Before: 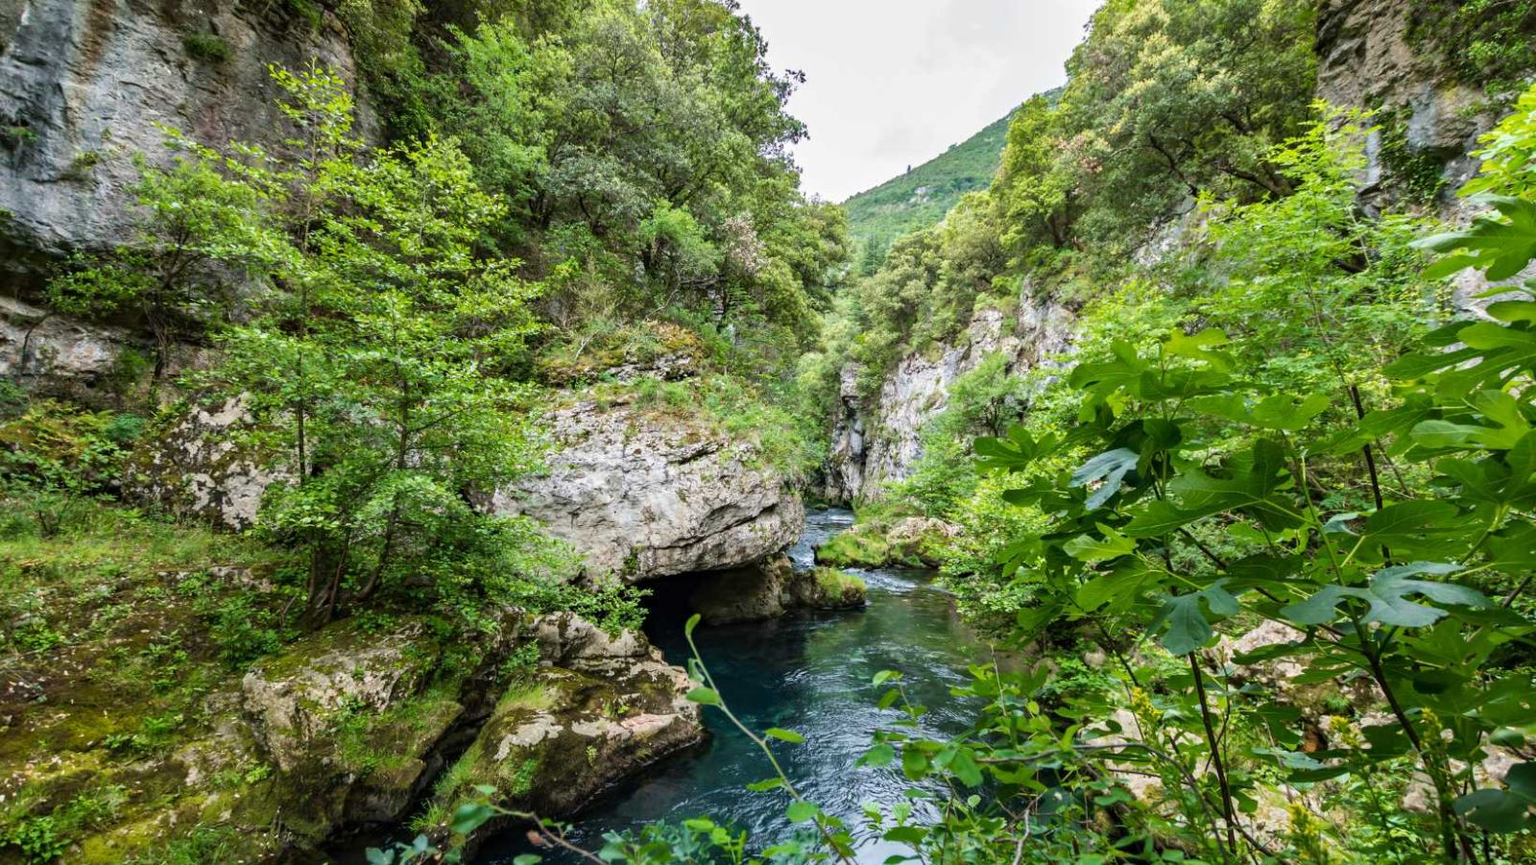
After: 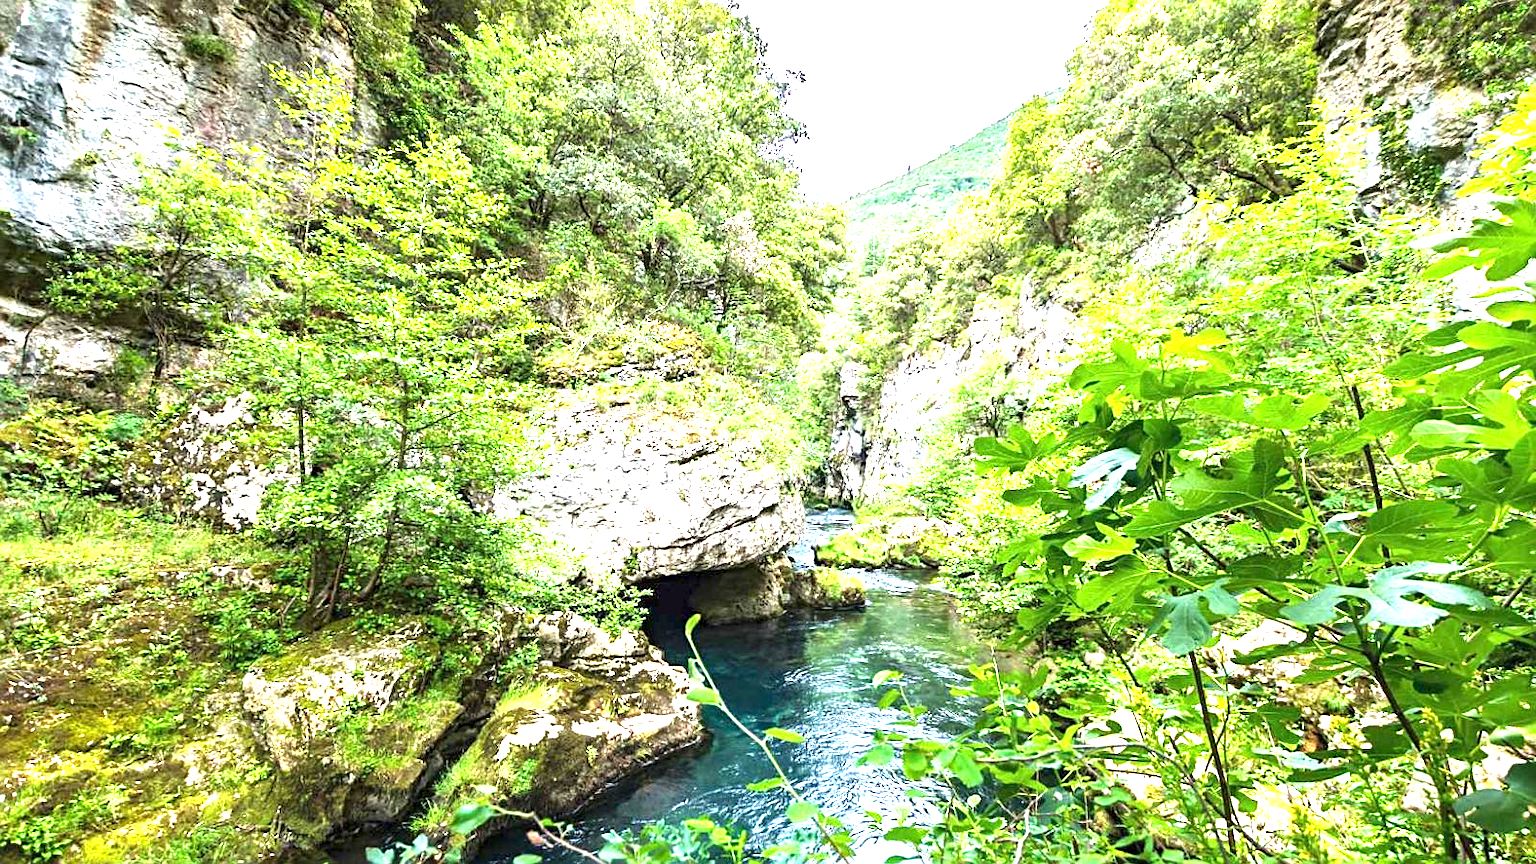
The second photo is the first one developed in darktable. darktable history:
exposure: black level correction 0, exposure 2 EV, compensate highlight preservation false
sharpen: on, module defaults
